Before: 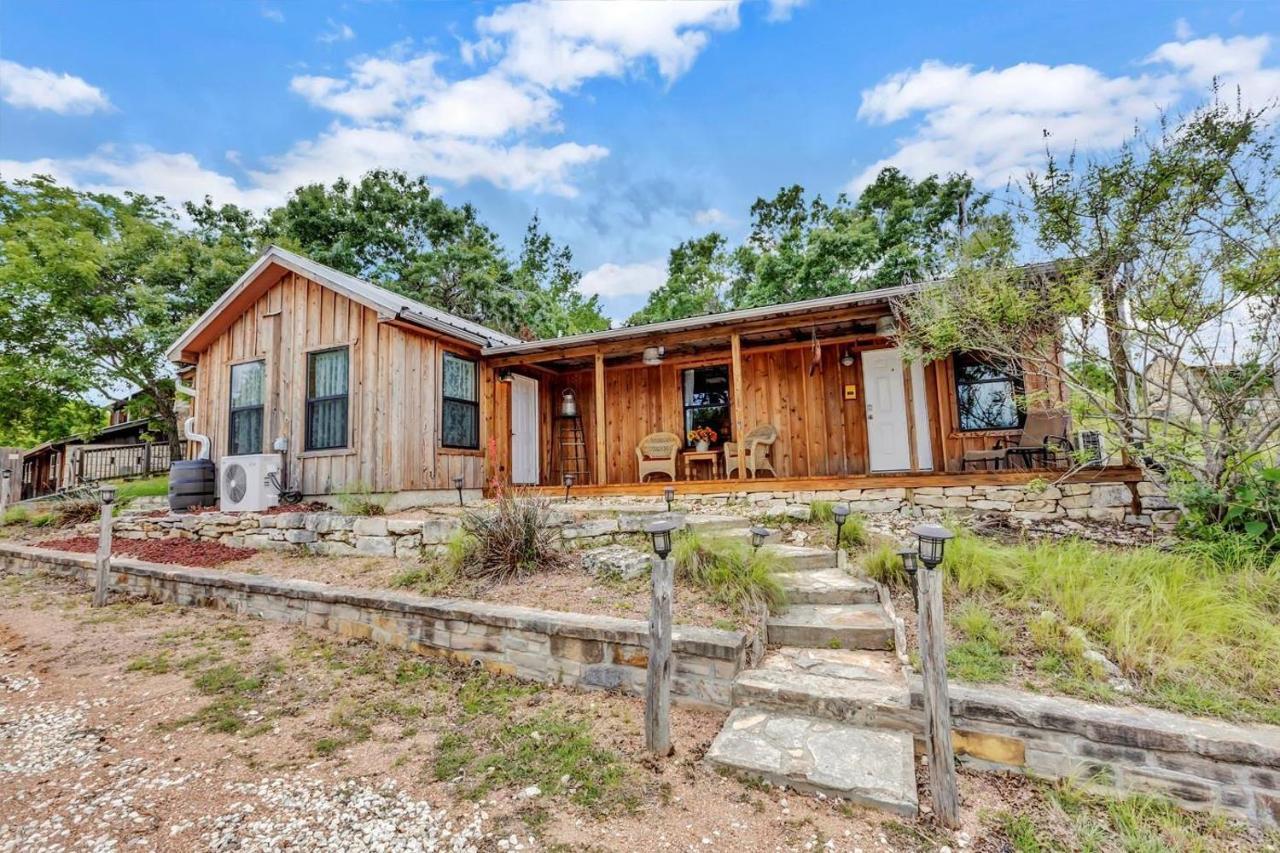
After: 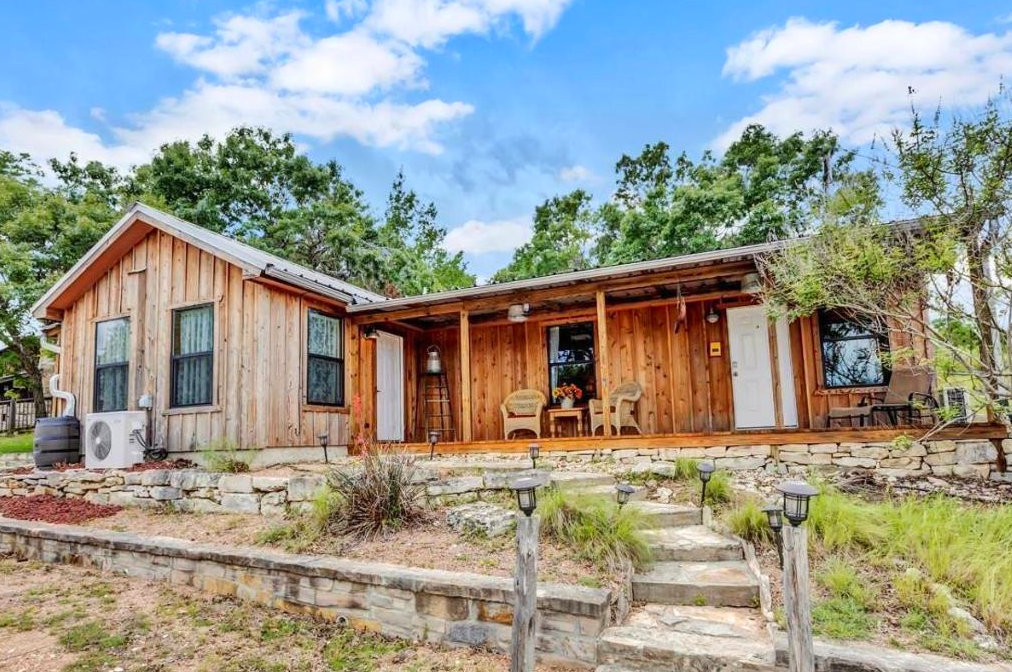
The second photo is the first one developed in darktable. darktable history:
crop and rotate: left 10.605%, top 5.075%, right 10.323%, bottom 16.029%
contrast brightness saturation: contrast 0.099, brightness 0.037, saturation 0.093
